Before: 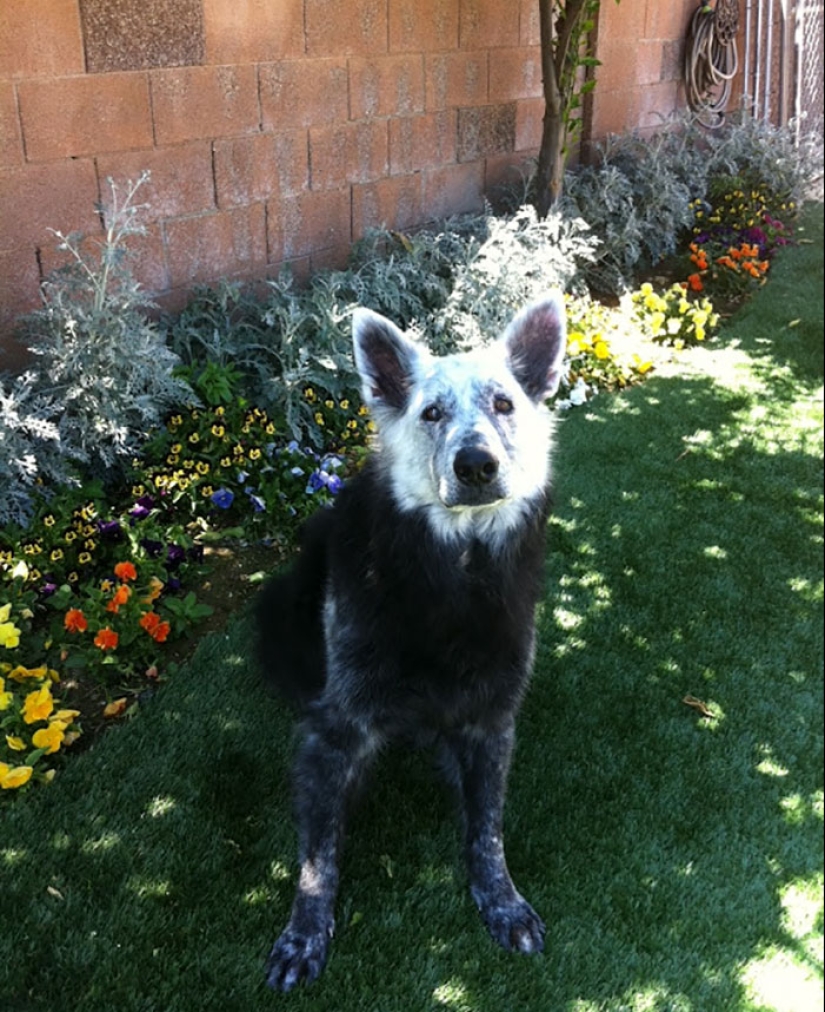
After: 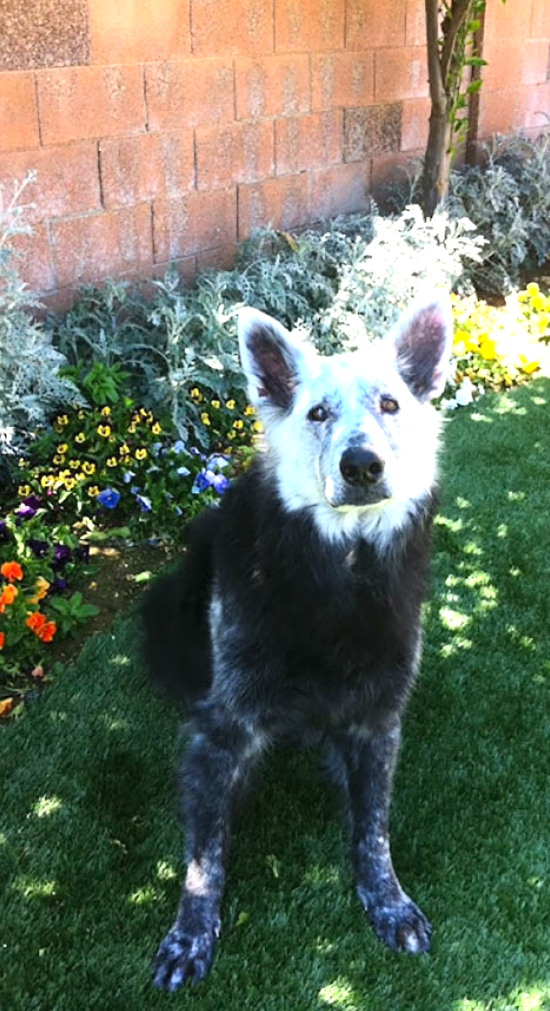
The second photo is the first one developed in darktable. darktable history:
exposure: black level correction 0, exposure 0.597 EV, compensate highlight preservation false
contrast brightness saturation: contrast 0.202, brightness 0.169, saturation 0.22
crop and rotate: left 13.853%, right 19.44%
